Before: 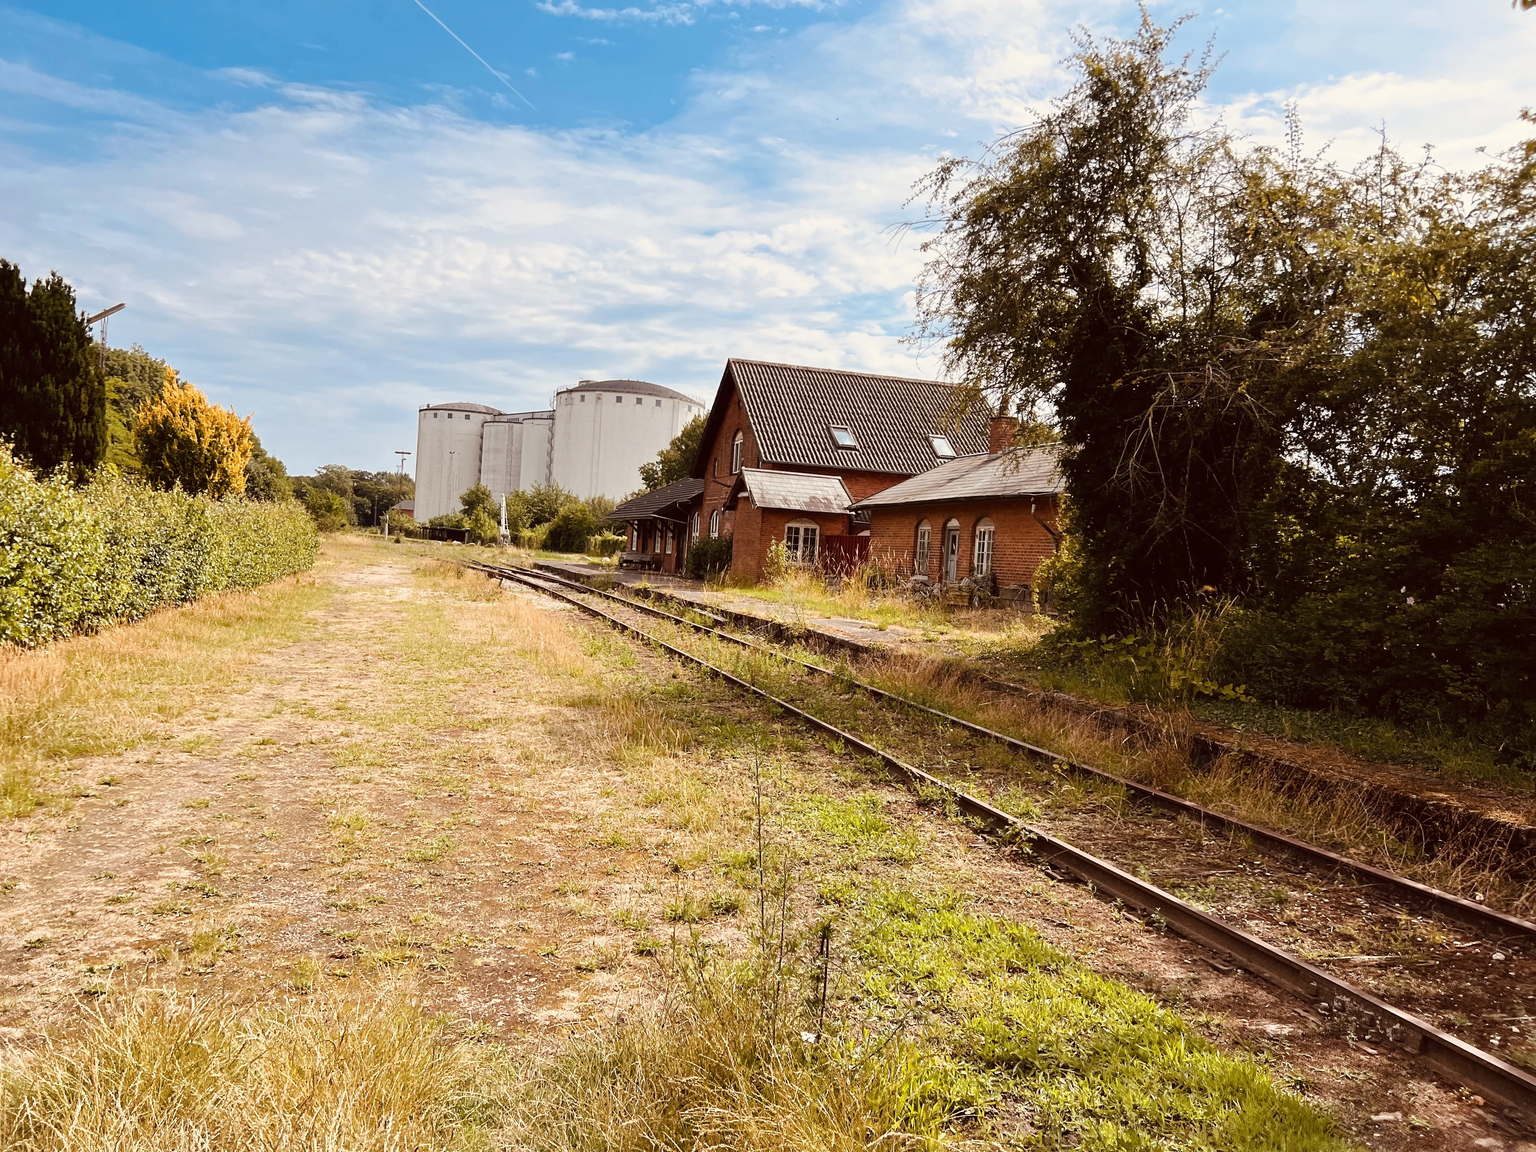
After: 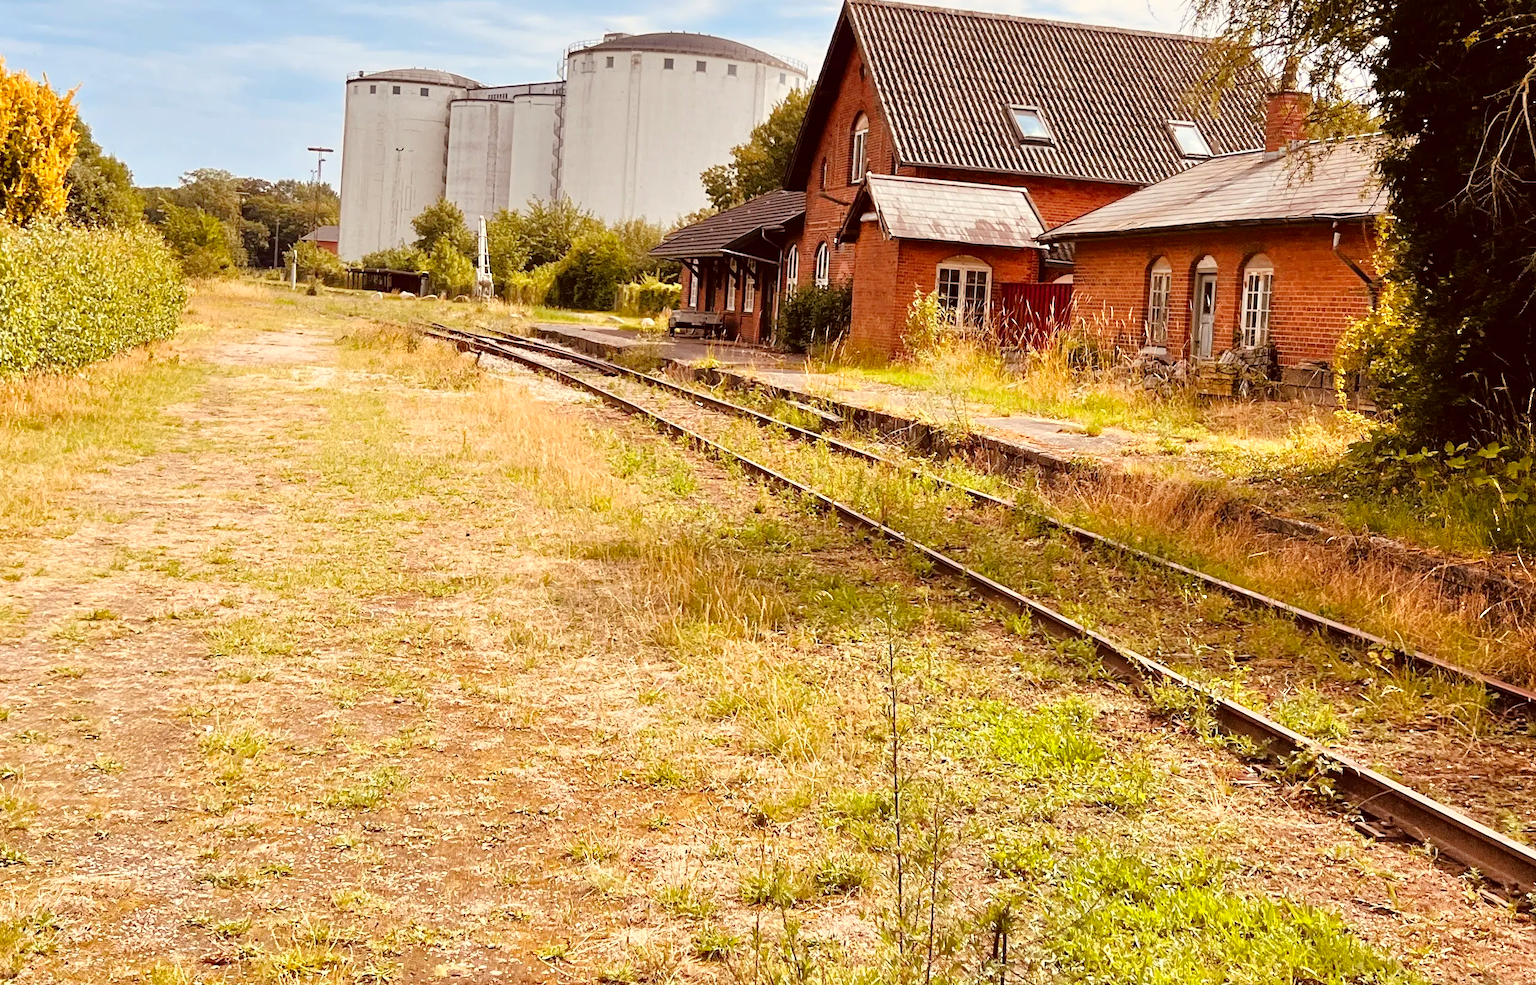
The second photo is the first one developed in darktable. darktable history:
crop: left 13.312%, top 31.28%, right 24.627%, bottom 15.582%
contrast brightness saturation: contrast 0.09, saturation 0.28
tone equalizer: -7 EV 0.15 EV, -6 EV 0.6 EV, -5 EV 1.15 EV, -4 EV 1.33 EV, -3 EV 1.15 EV, -2 EV 0.6 EV, -1 EV 0.15 EV, mask exposure compensation -0.5 EV
